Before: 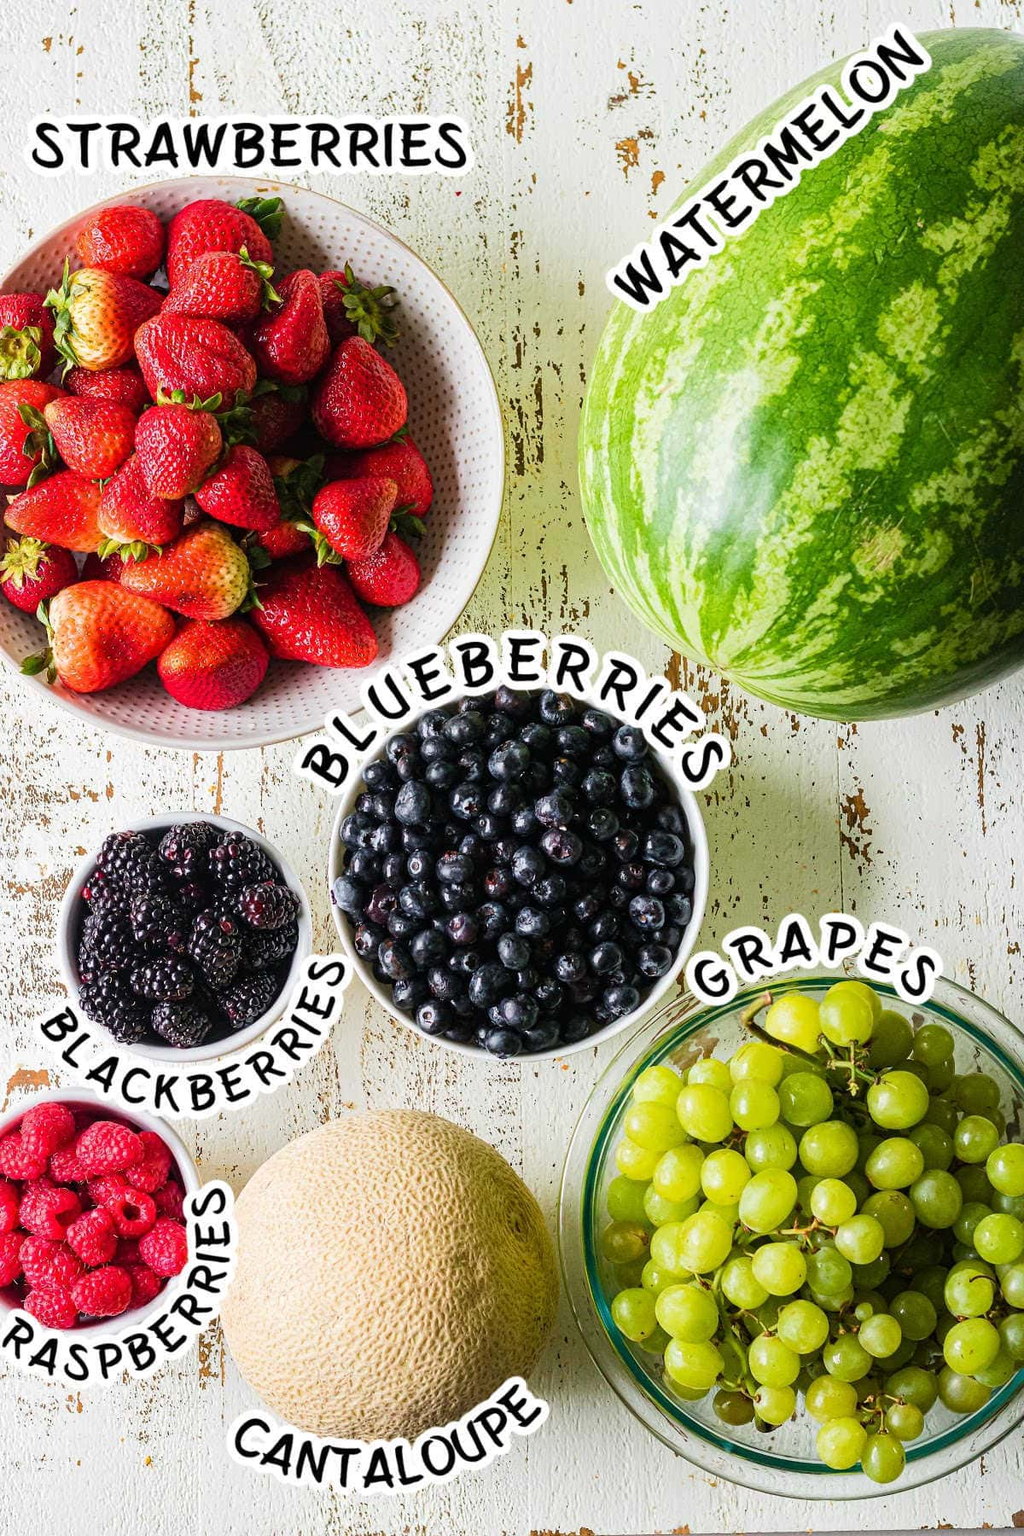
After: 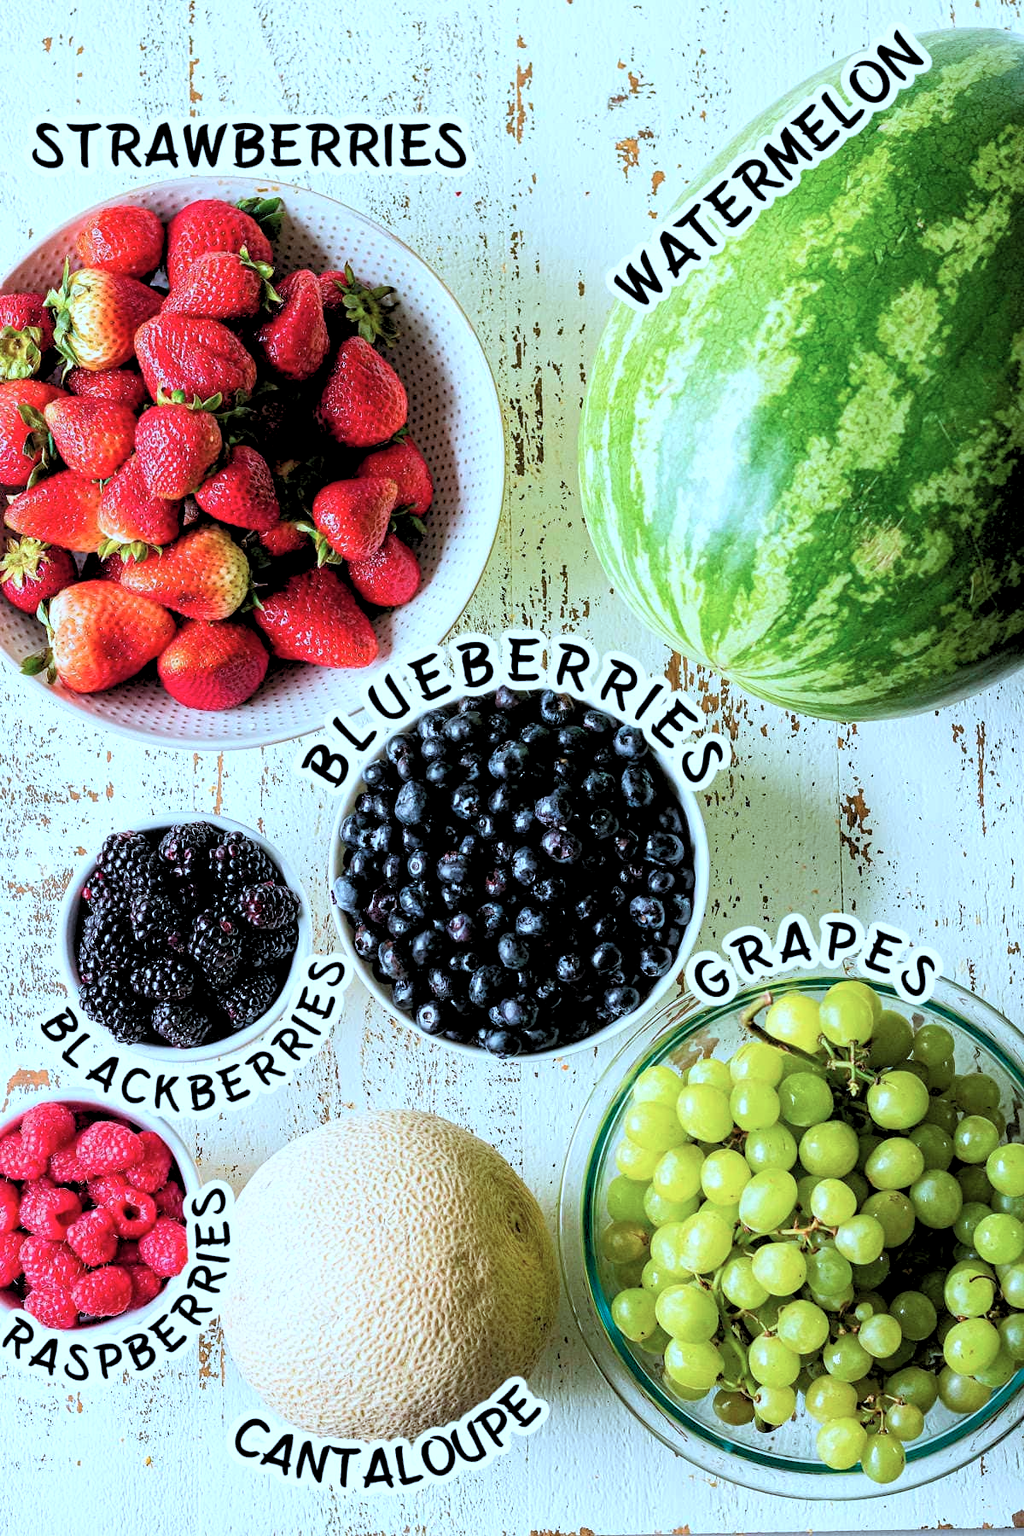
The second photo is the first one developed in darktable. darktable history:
color correction: highlights a* -9.35, highlights b* -23.15
rgb levels: levels [[0.013, 0.434, 0.89], [0, 0.5, 1], [0, 0.5, 1]]
